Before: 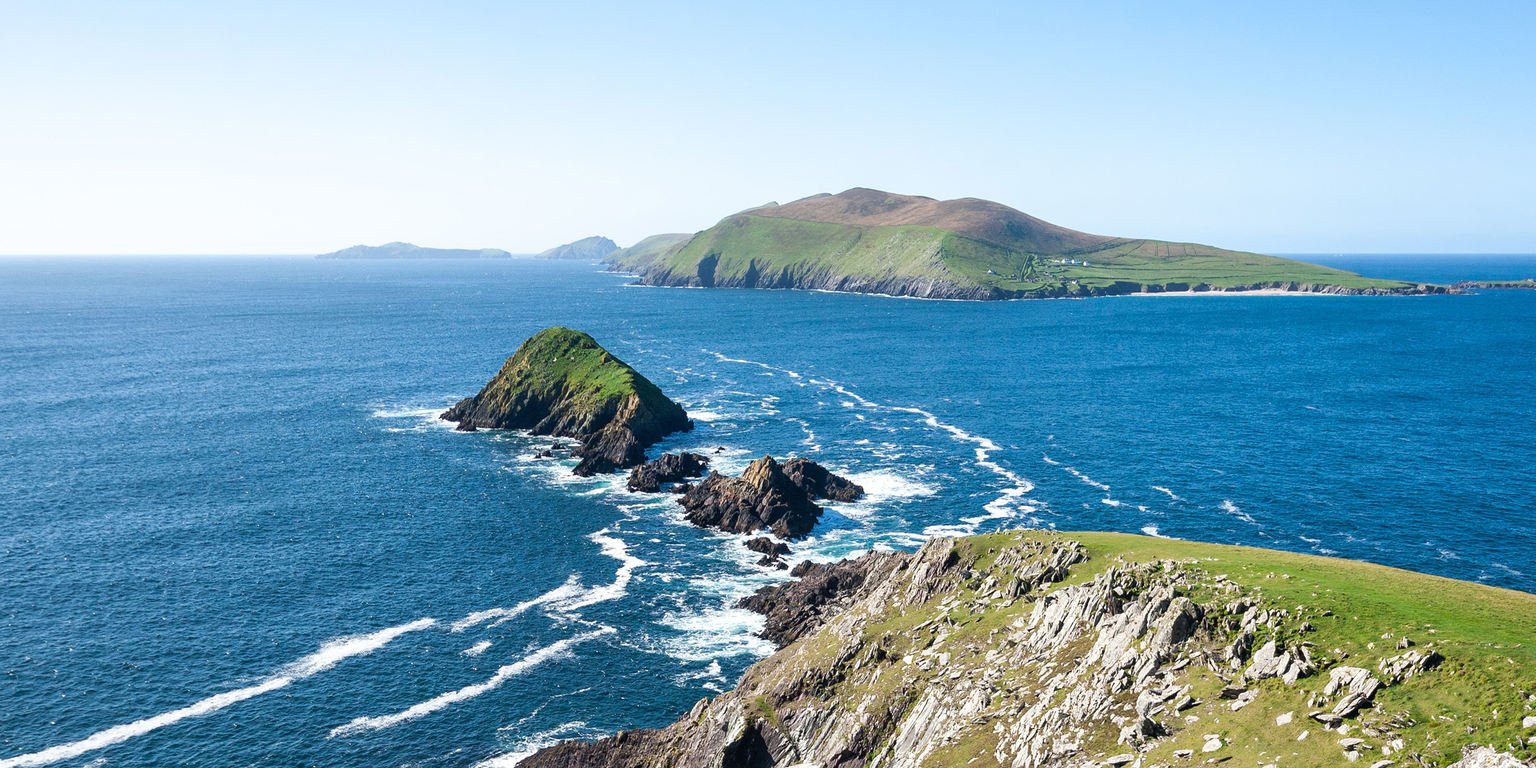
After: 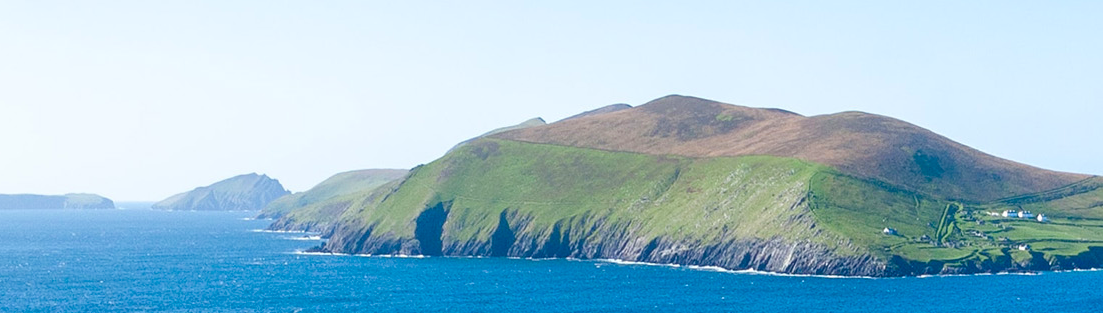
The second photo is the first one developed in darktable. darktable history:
crop: left 28.718%, top 16.799%, right 26.769%, bottom 57.928%
color balance rgb: perceptual saturation grading › global saturation 20%, perceptual saturation grading › highlights -24.907%, perceptual saturation grading › shadows 49.504%, global vibrance 20%
